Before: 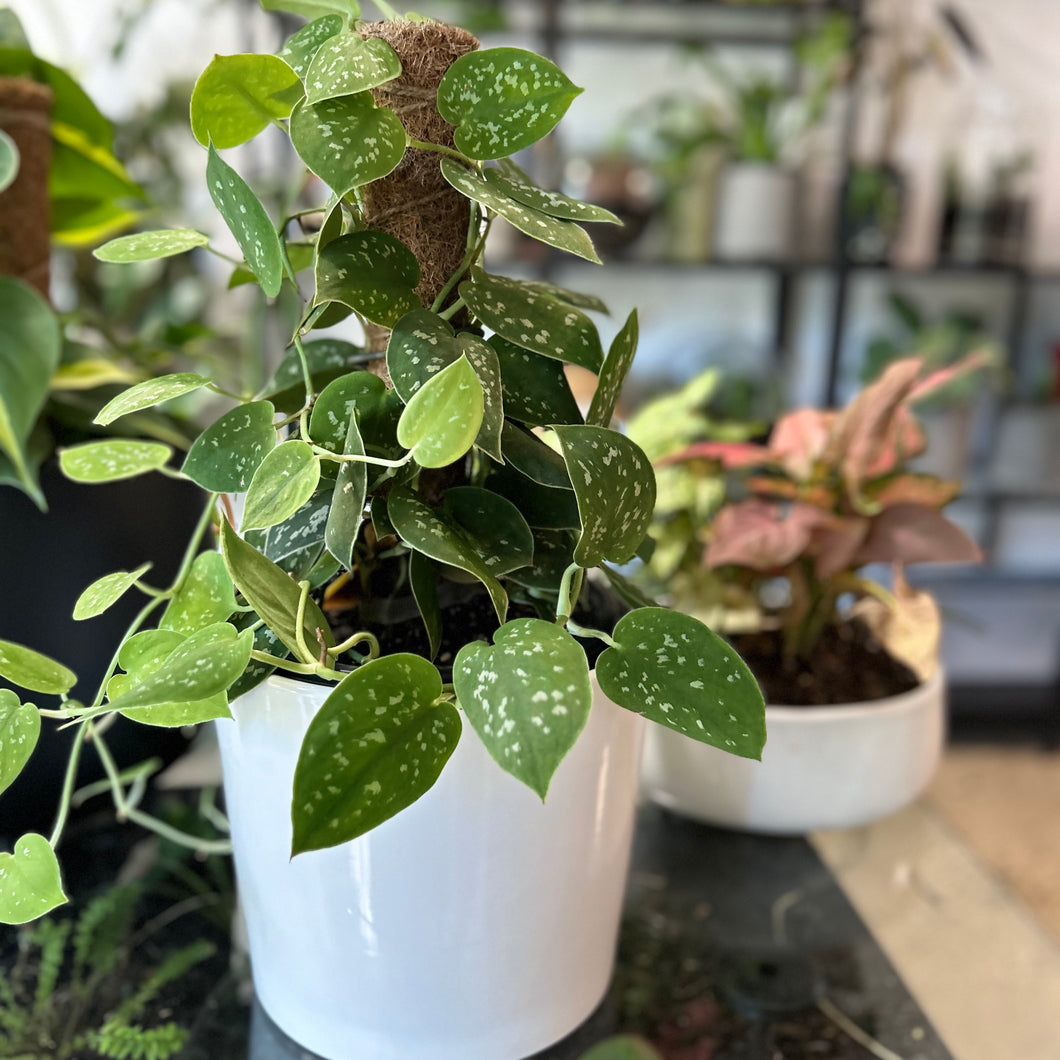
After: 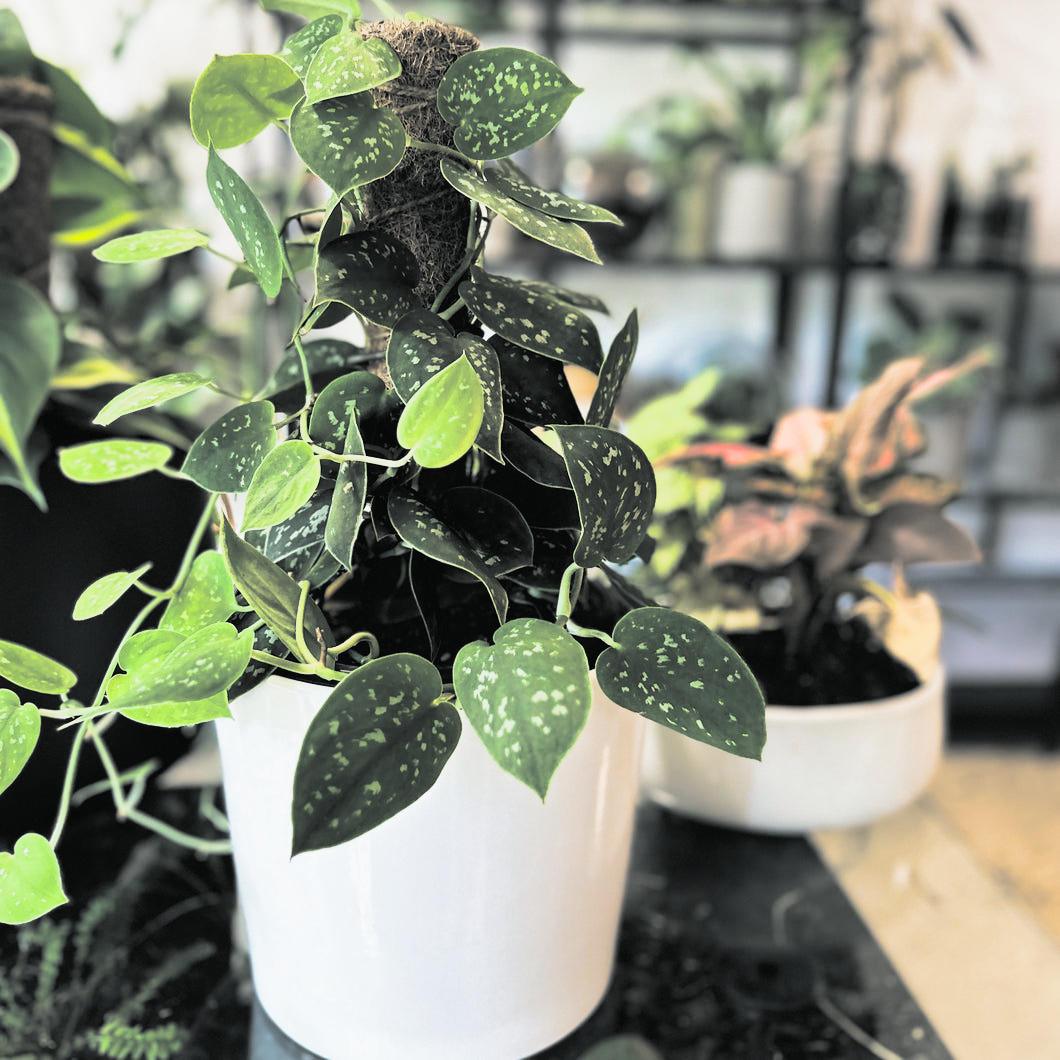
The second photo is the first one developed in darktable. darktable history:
split-toning: shadows › hue 190.8°, shadows › saturation 0.05, highlights › hue 54°, highlights › saturation 0.05, compress 0%
tone curve: curves: ch0 [(0, 0.023) (0.113, 0.084) (0.285, 0.301) (0.673, 0.796) (0.845, 0.932) (0.994, 0.971)]; ch1 [(0, 0) (0.456, 0.437) (0.498, 0.5) (0.57, 0.559) (0.631, 0.639) (1, 1)]; ch2 [(0, 0) (0.417, 0.44) (0.46, 0.453) (0.502, 0.507) (0.55, 0.57) (0.67, 0.712) (1, 1)], color space Lab, independent channels, preserve colors none
